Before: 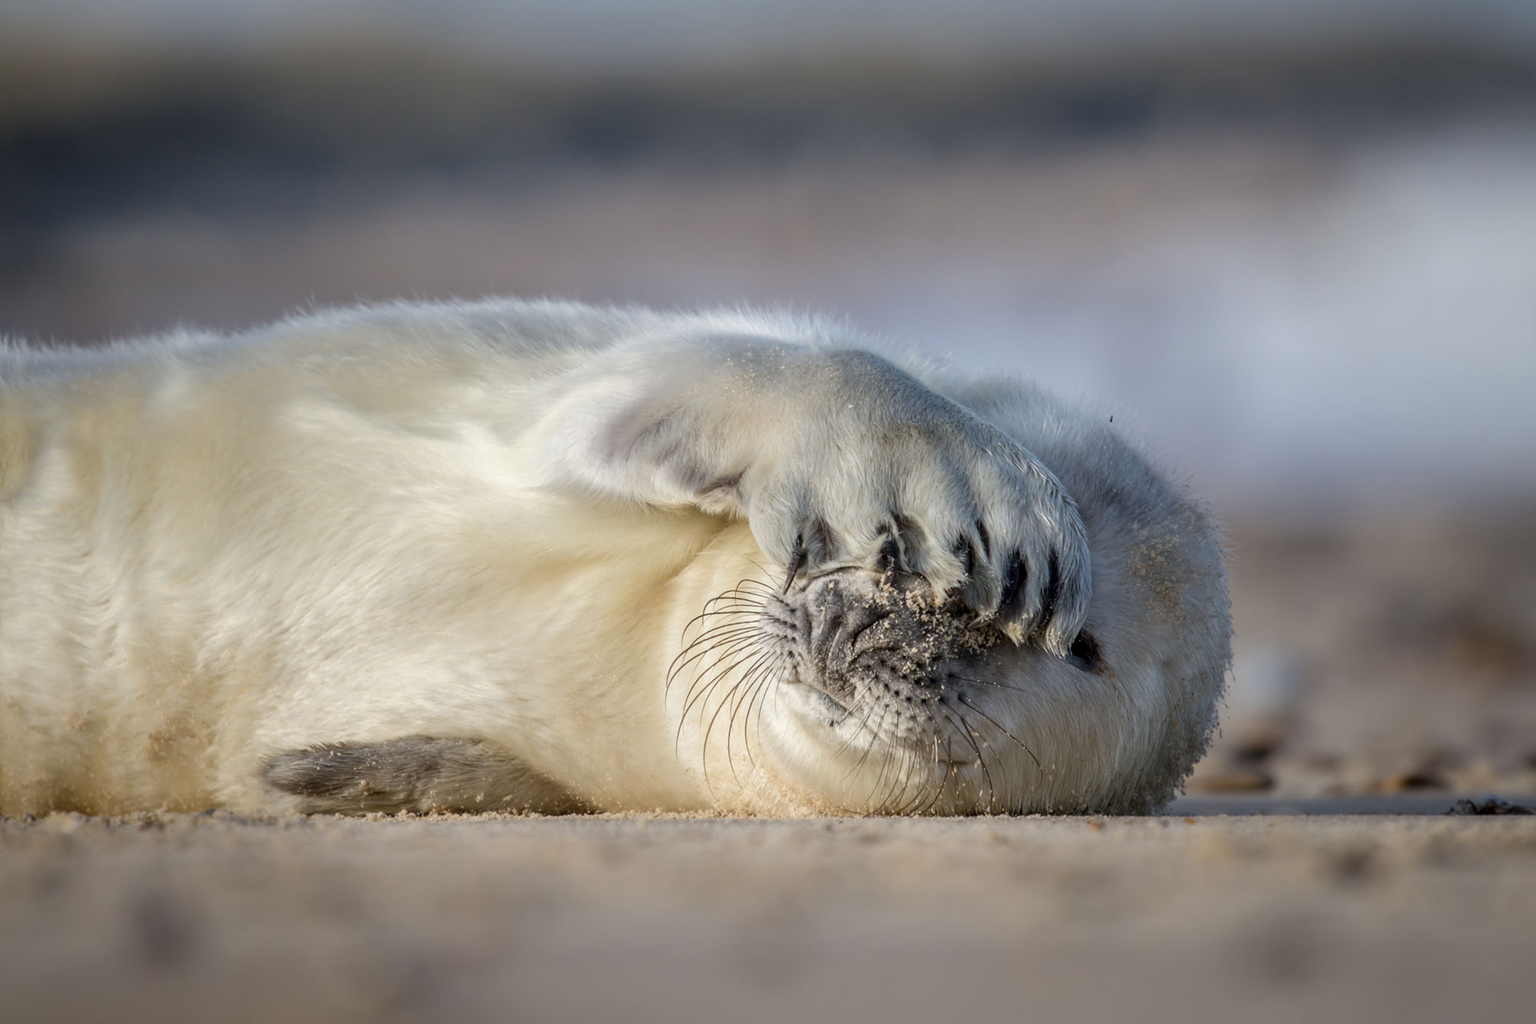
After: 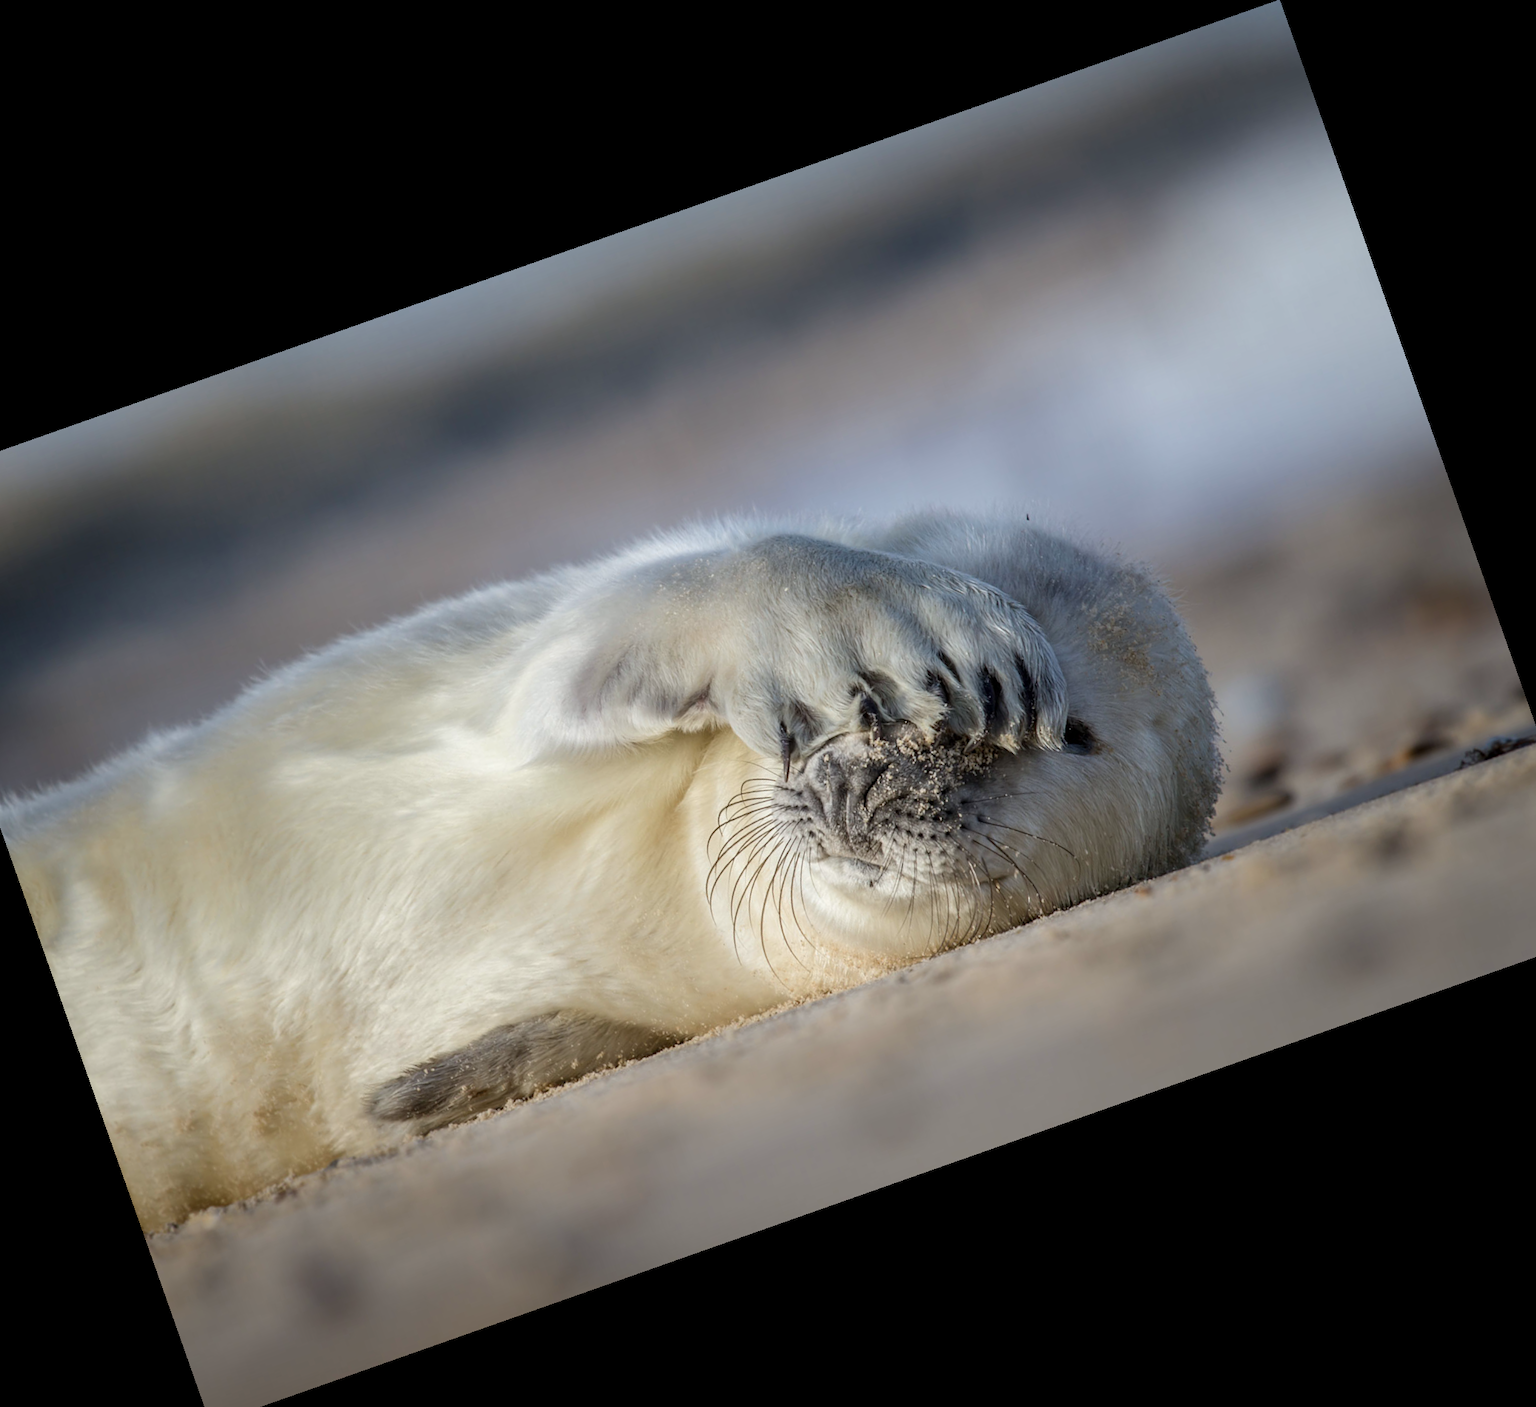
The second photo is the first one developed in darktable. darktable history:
crop and rotate: angle 19.43°, left 6.812%, right 4.125%, bottom 1.087%
white balance: red 0.986, blue 1.01
